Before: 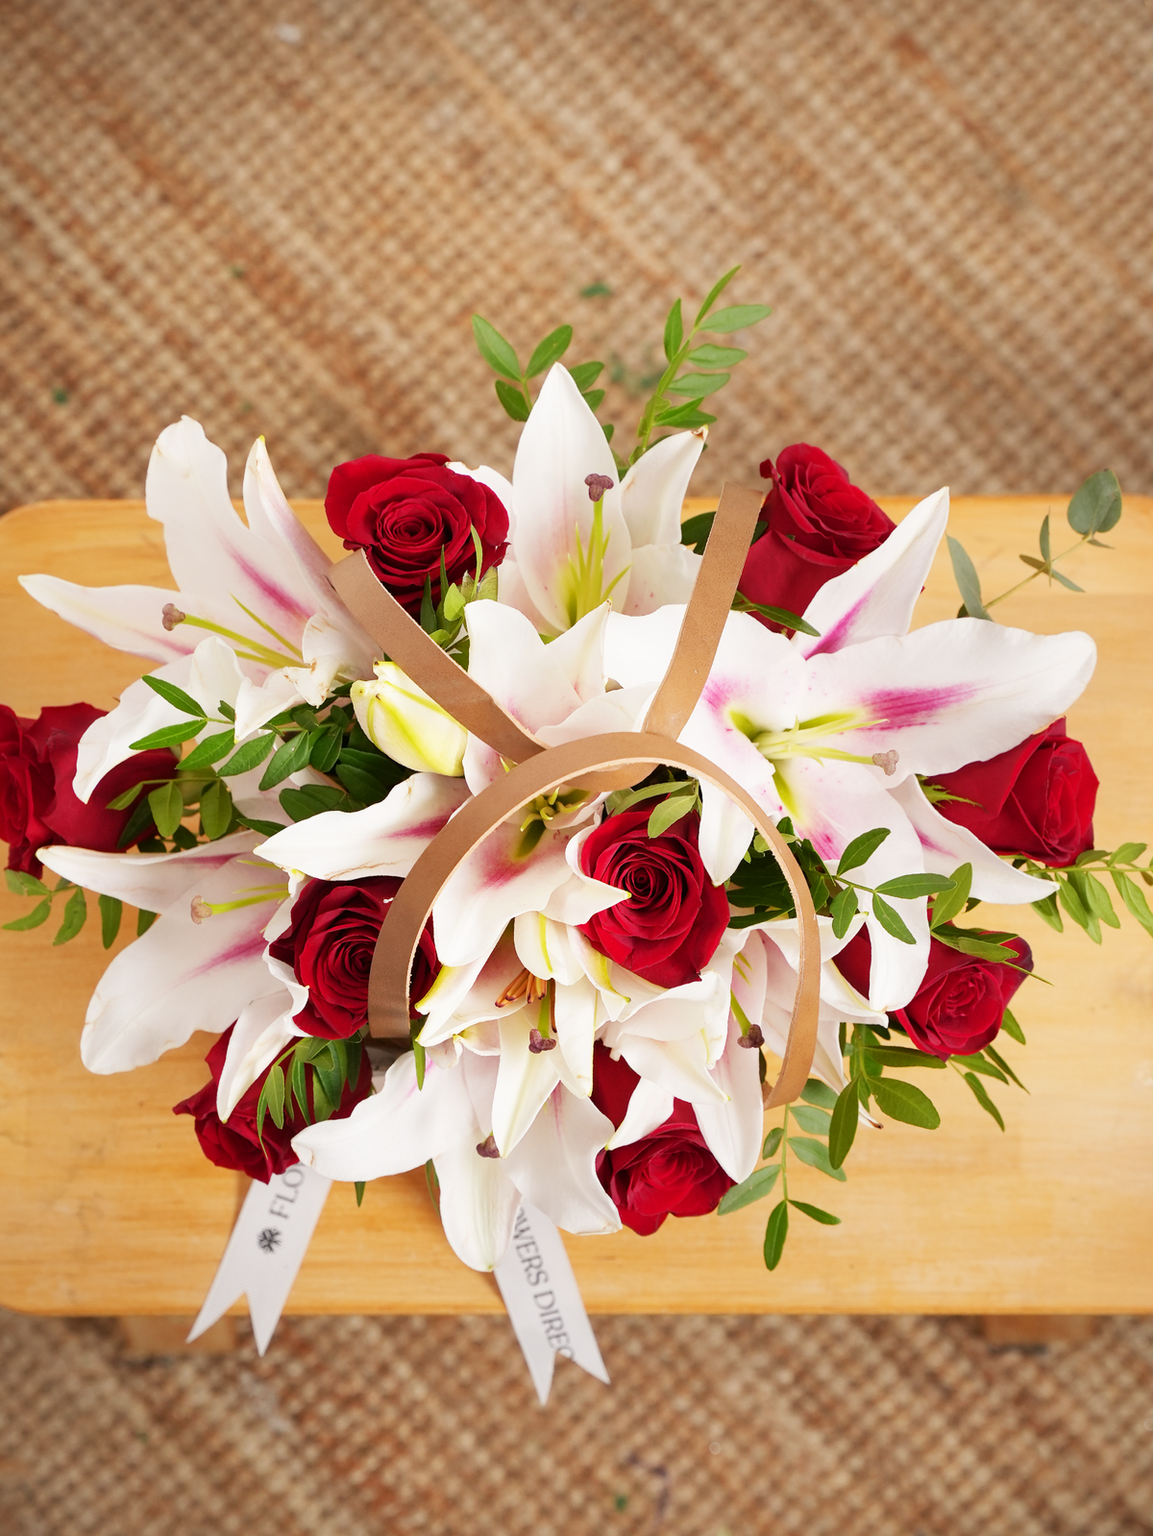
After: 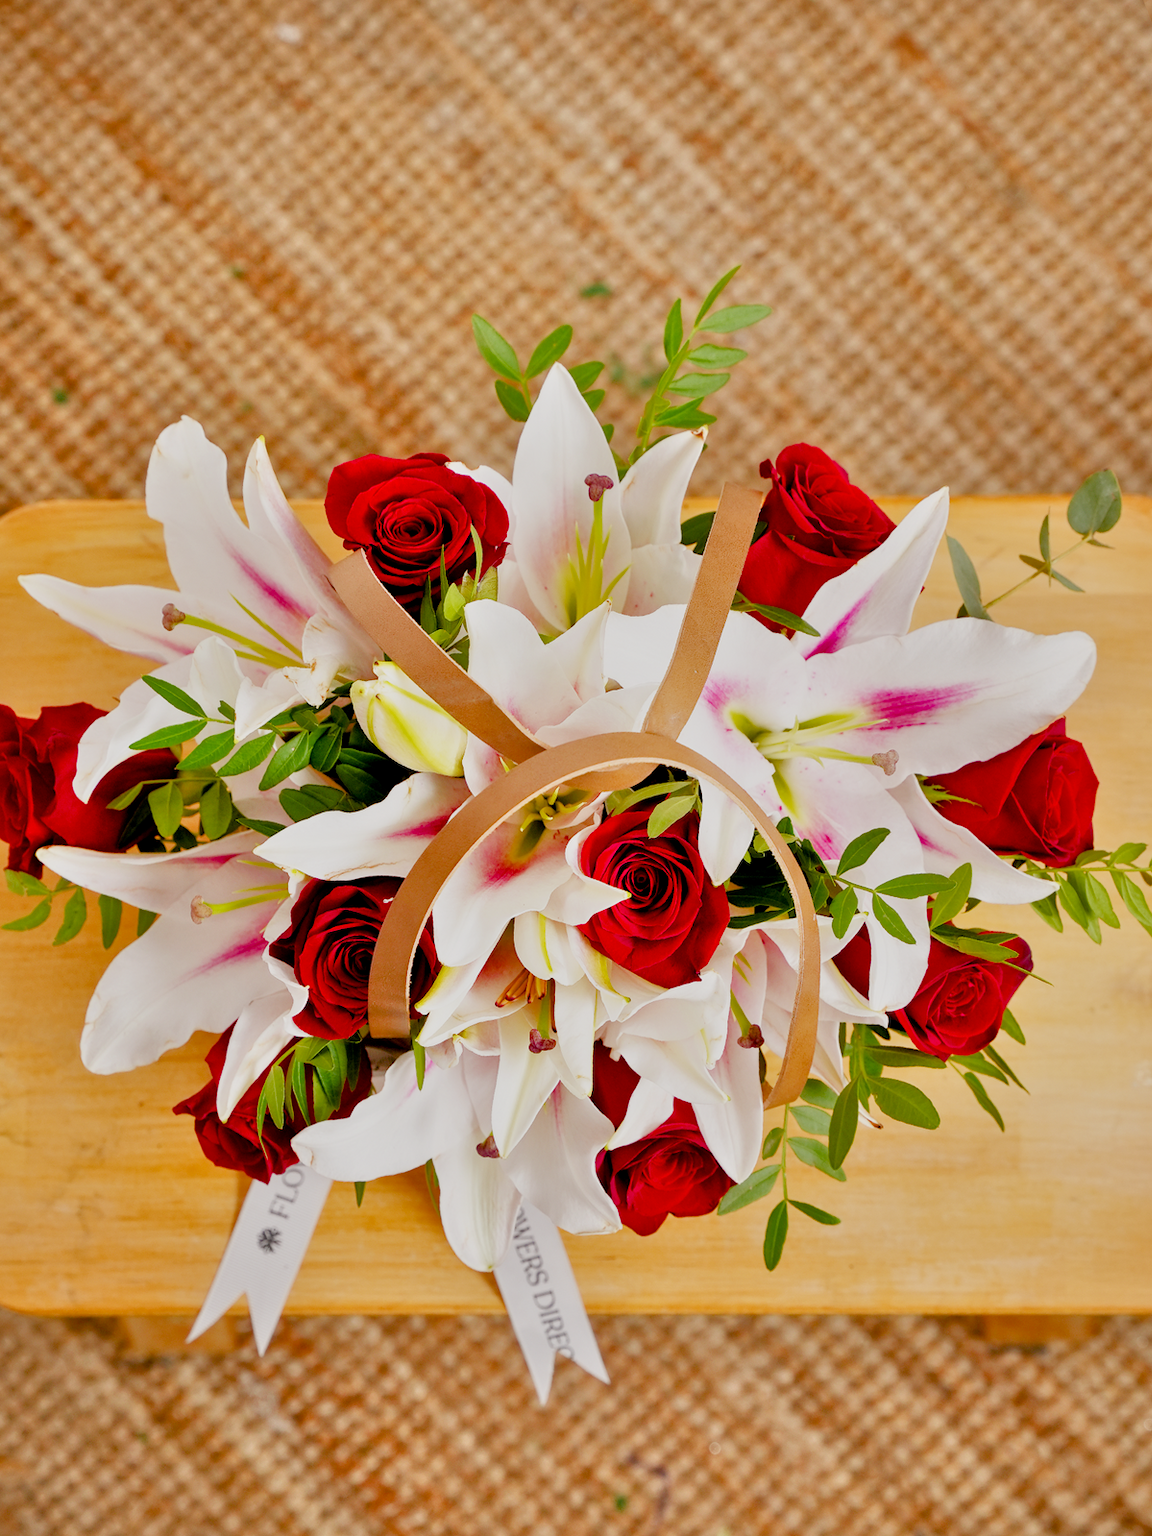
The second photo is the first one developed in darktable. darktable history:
local contrast: highlights 100%, shadows 100%, detail 120%, midtone range 0.2
tone equalizer: -7 EV 0.15 EV, -6 EV 0.6 EV, -5 EV 1.15 EV, -4 EV 1.33 EV, -3 EV 1.15 EV, -2 EV 0.6 EV, -1 EV 0.15 EV, mask exposure compensation -0.5 EV
exposure: black level correction 0.009, exposure -0.637 EV, compensate highlight preservation false
color balance rgb: perceptual saturation grading › global saturation 20%, perceptual saturation grading › highlights -25%, perceptual saturation grading › shadows 50%
